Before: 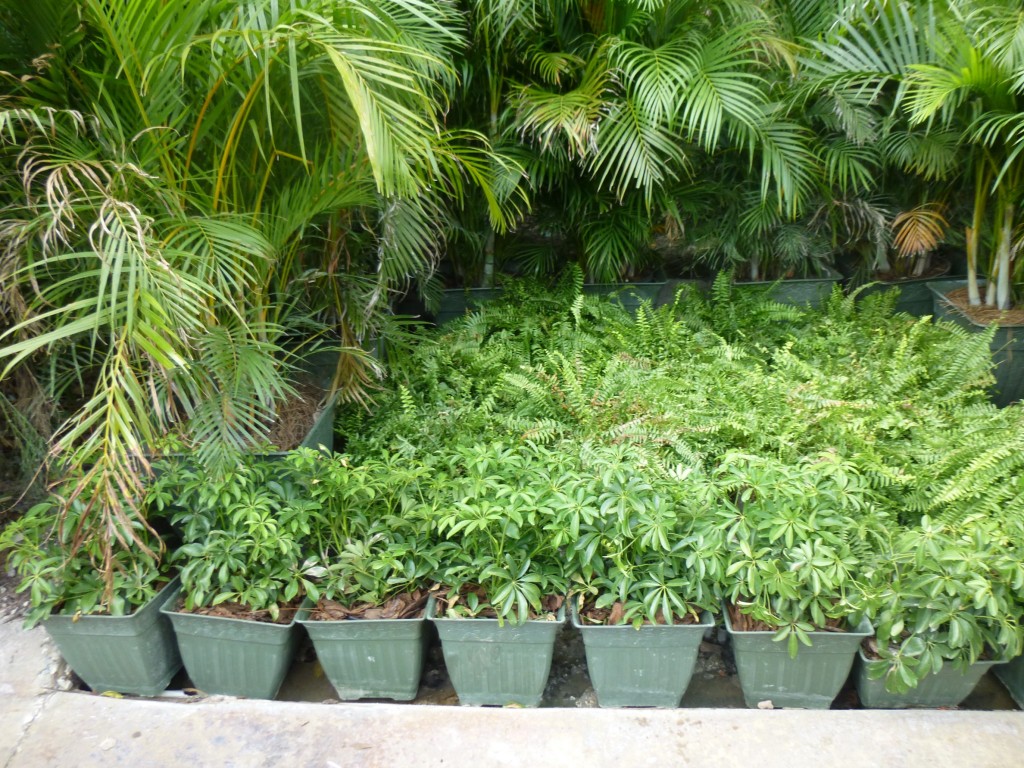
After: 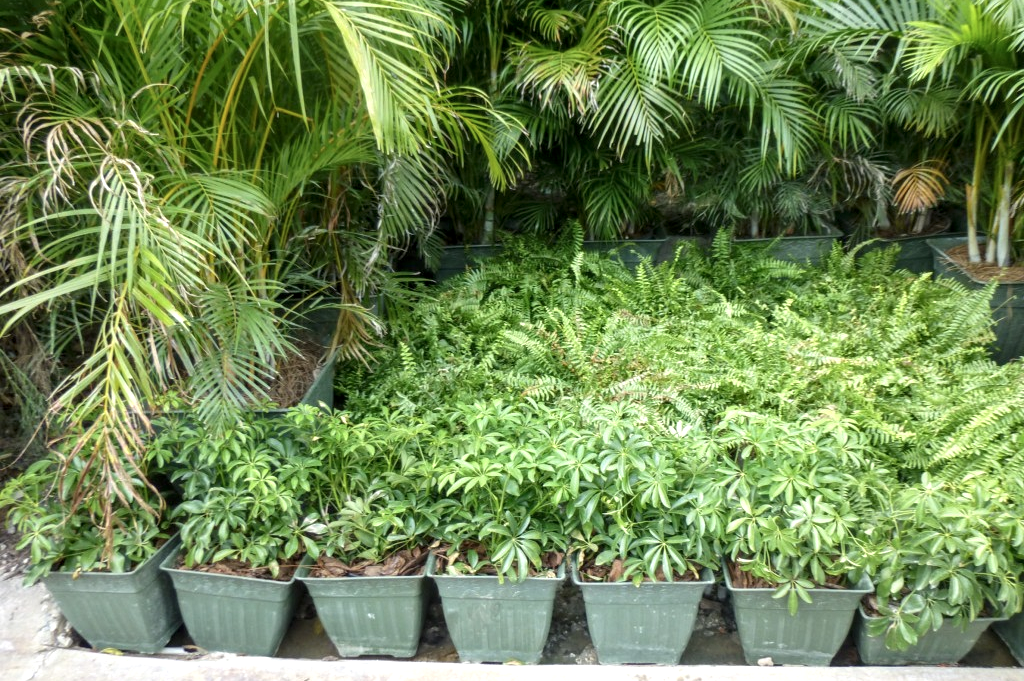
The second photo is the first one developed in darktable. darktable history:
crop and rotate: top 5.609%, bottom 5.609%
local contrast: detail 130%
contrast brightness saturation: saturation -0.1
levels: levels [0, 0.476, 0.951]
